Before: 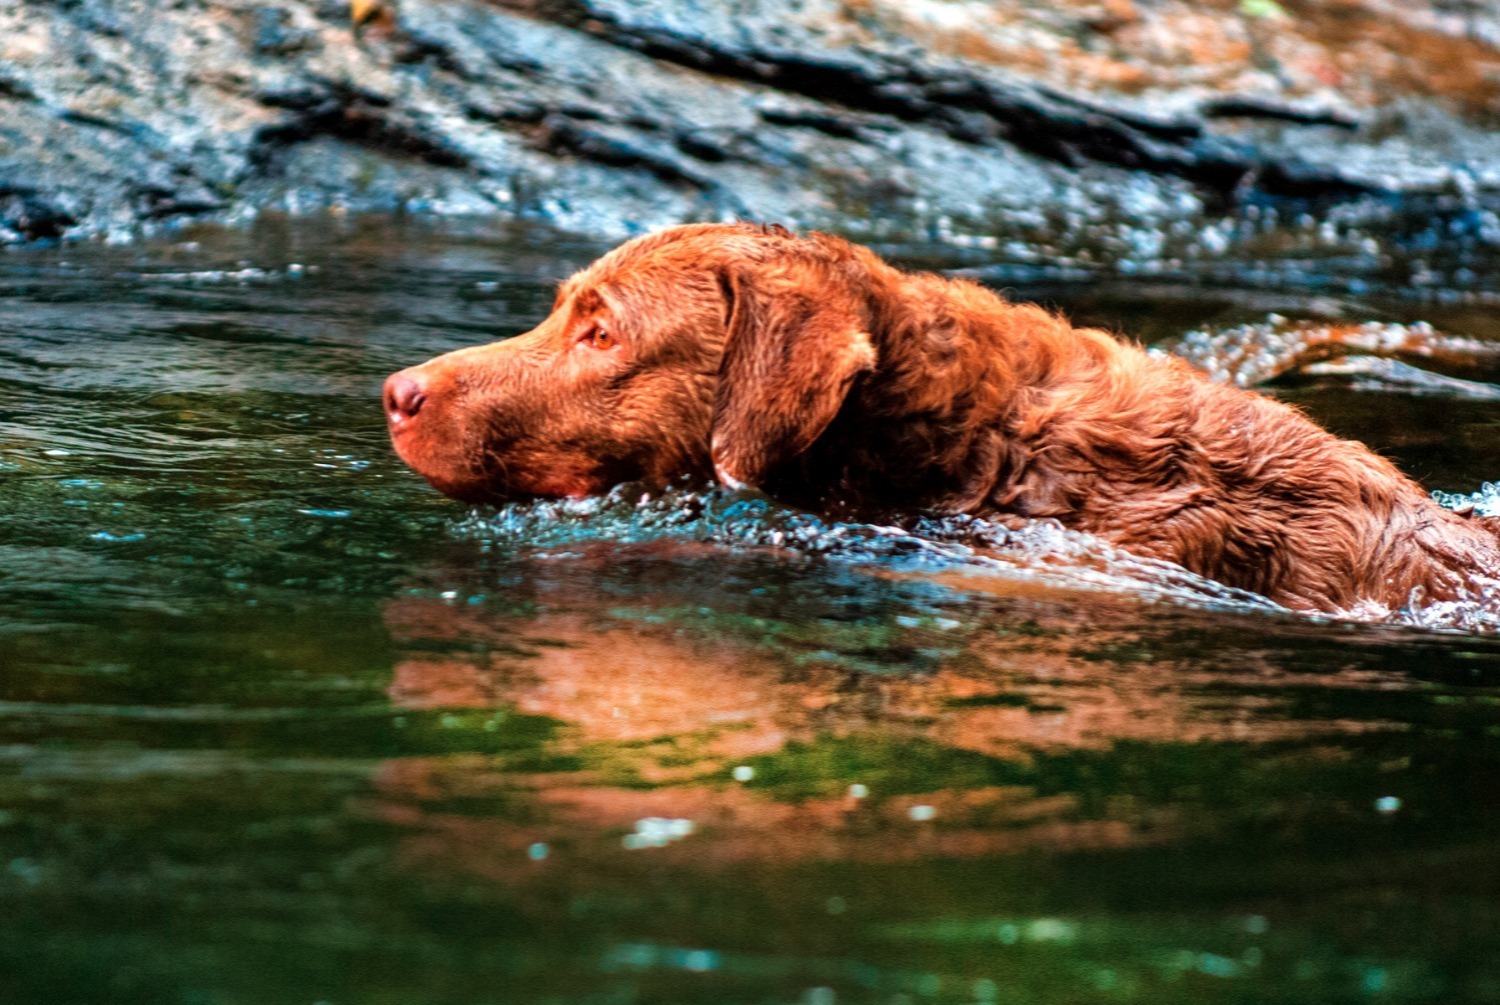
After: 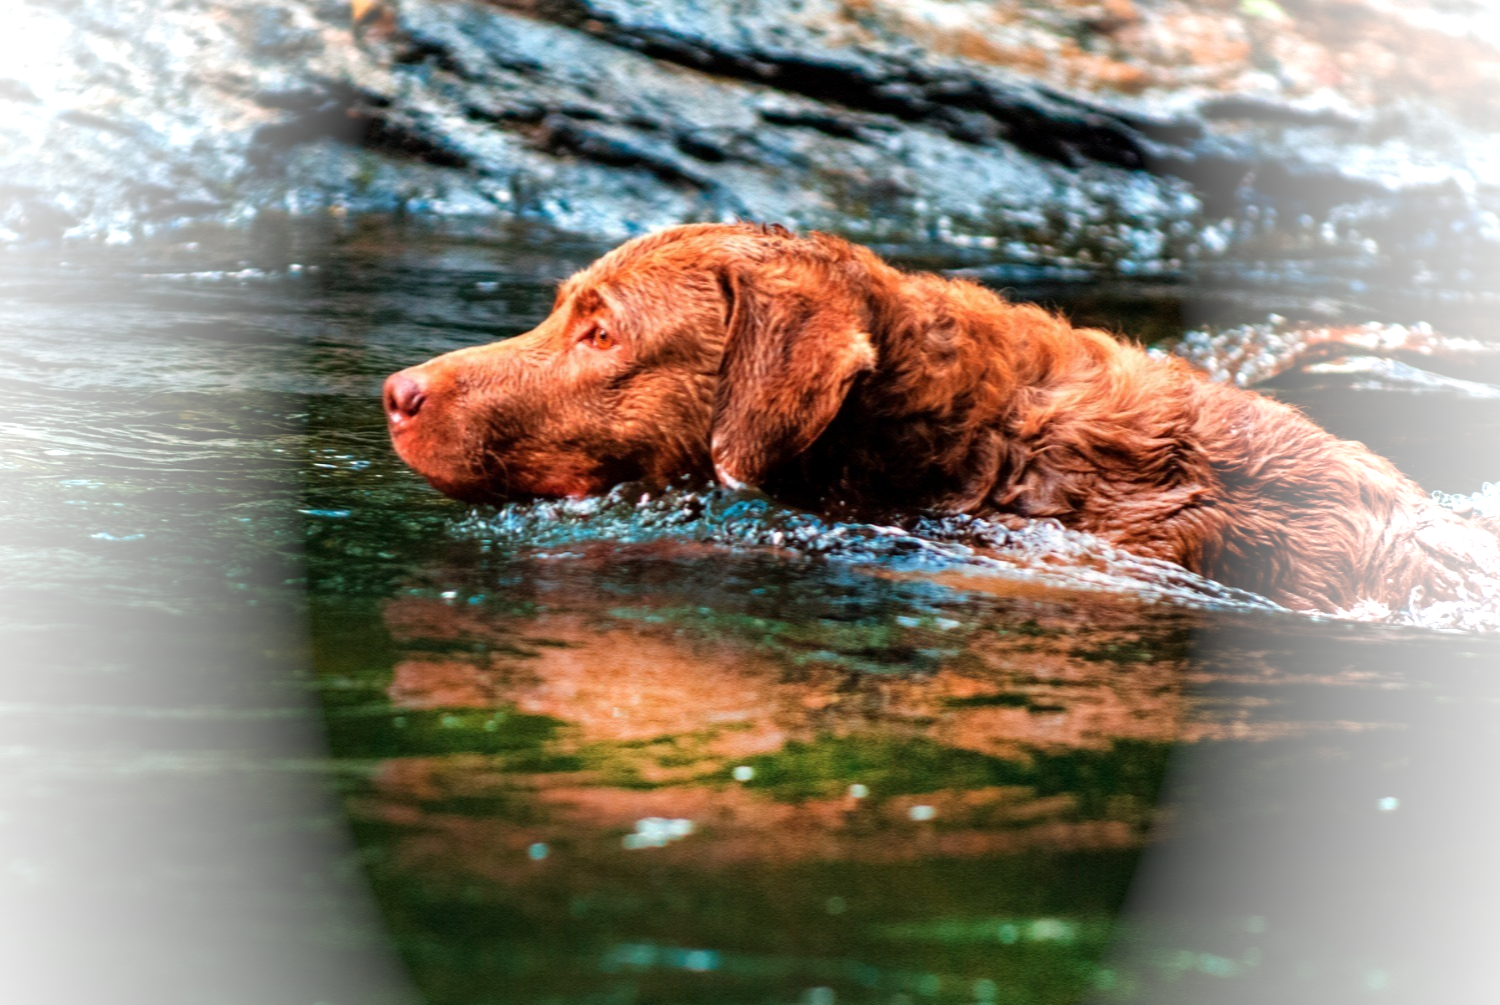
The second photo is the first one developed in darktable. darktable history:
vignetting: fall-off start 96.51%, fall-off radius 99.14%, brightness 0.989, saturation -0.493, width/height ratio 0.613, unbound false
